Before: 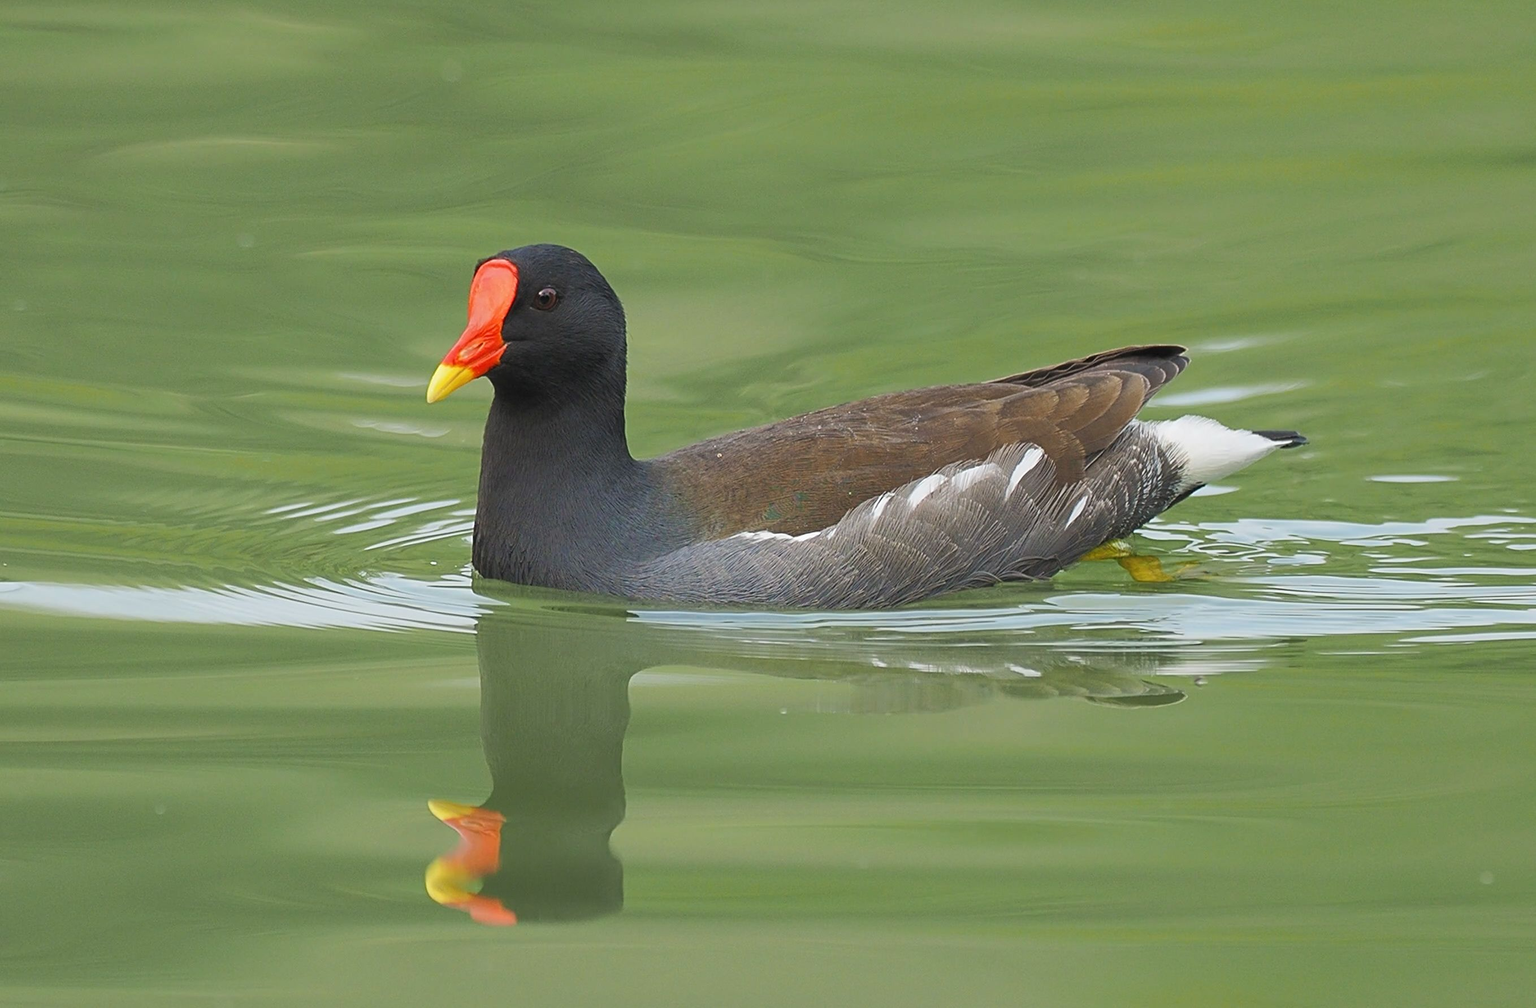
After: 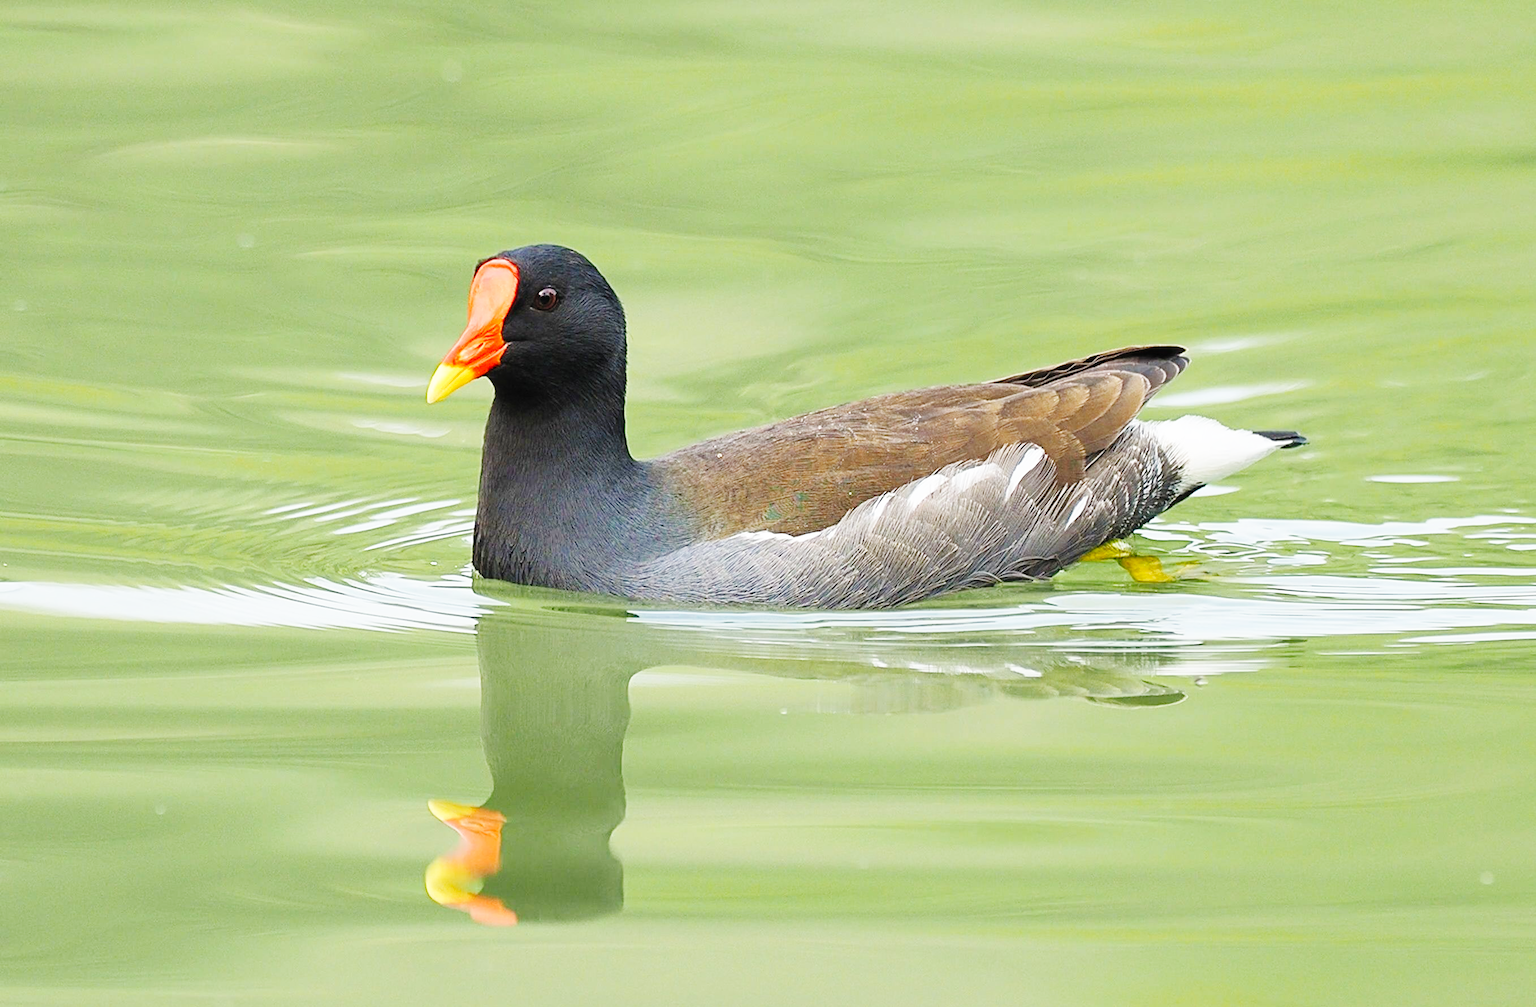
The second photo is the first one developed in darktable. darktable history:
base curve: curves: ch0 [(0, 0) (0, 0) (0.002, 0.001) (0.008, 0.003) (0.019, 0.011) (0.037, 0.037) (0.064, 0.11) (0.102, 0.232) (0.152, 0.379) (0.216, 0.524) (0.296, 0.665) (0.394, 0.789) (0.512, 0.881) (0.651, 0.945) (0.813, 0.986) (1, 1)], preserve colors none
contrast brightness saturation: saturation -0.053
